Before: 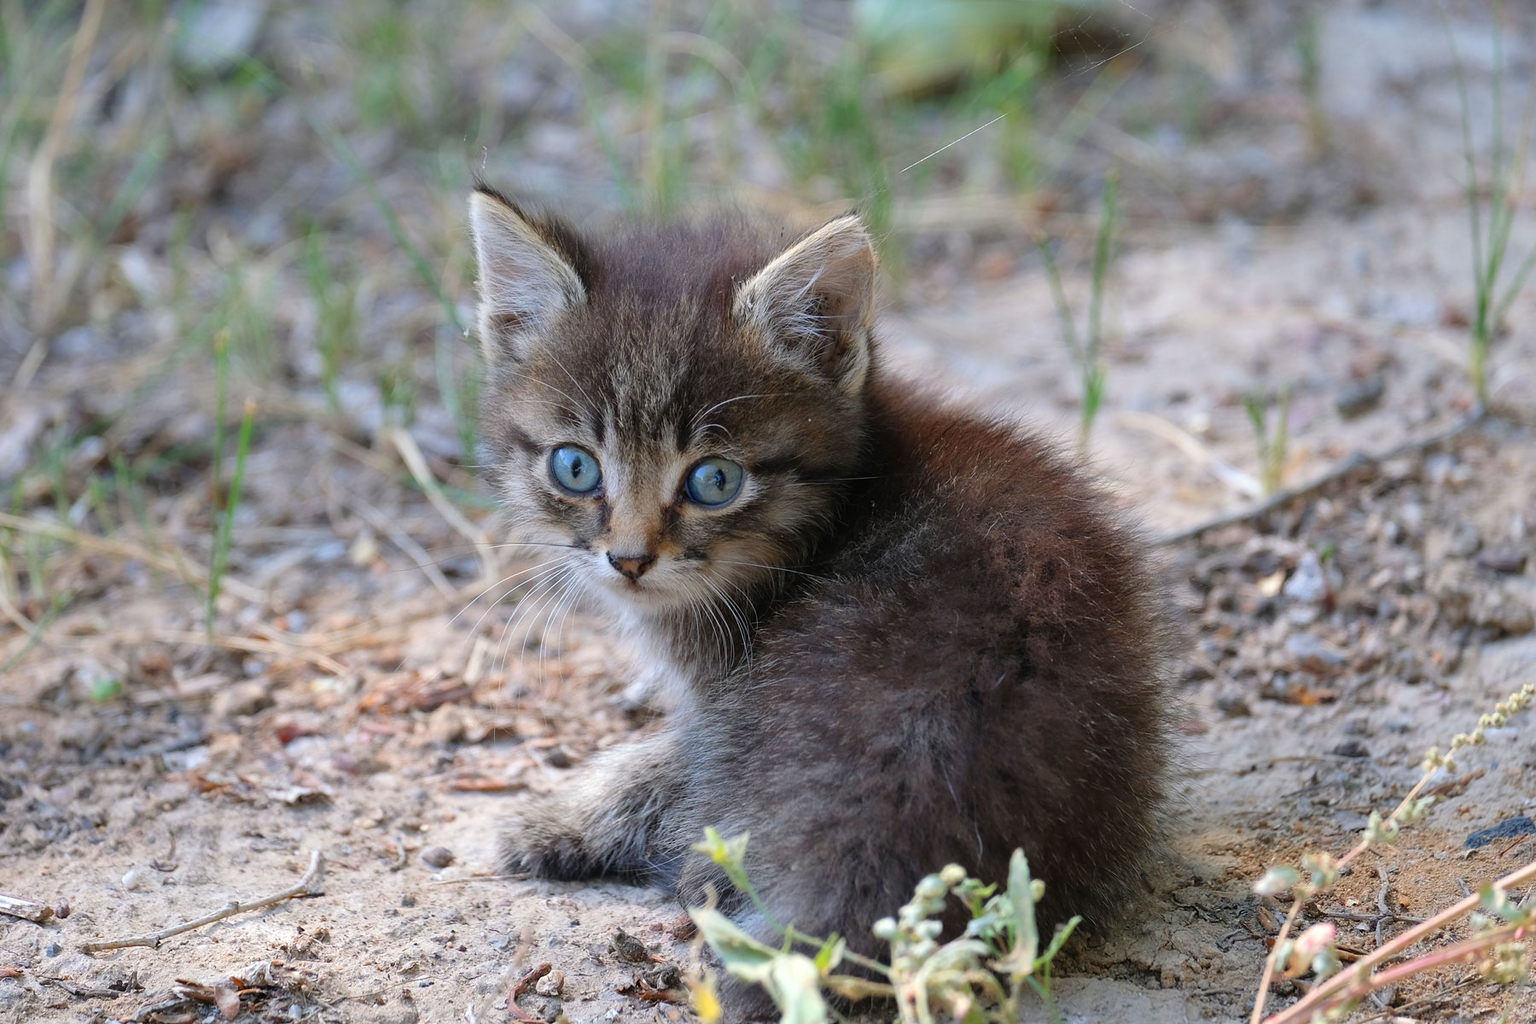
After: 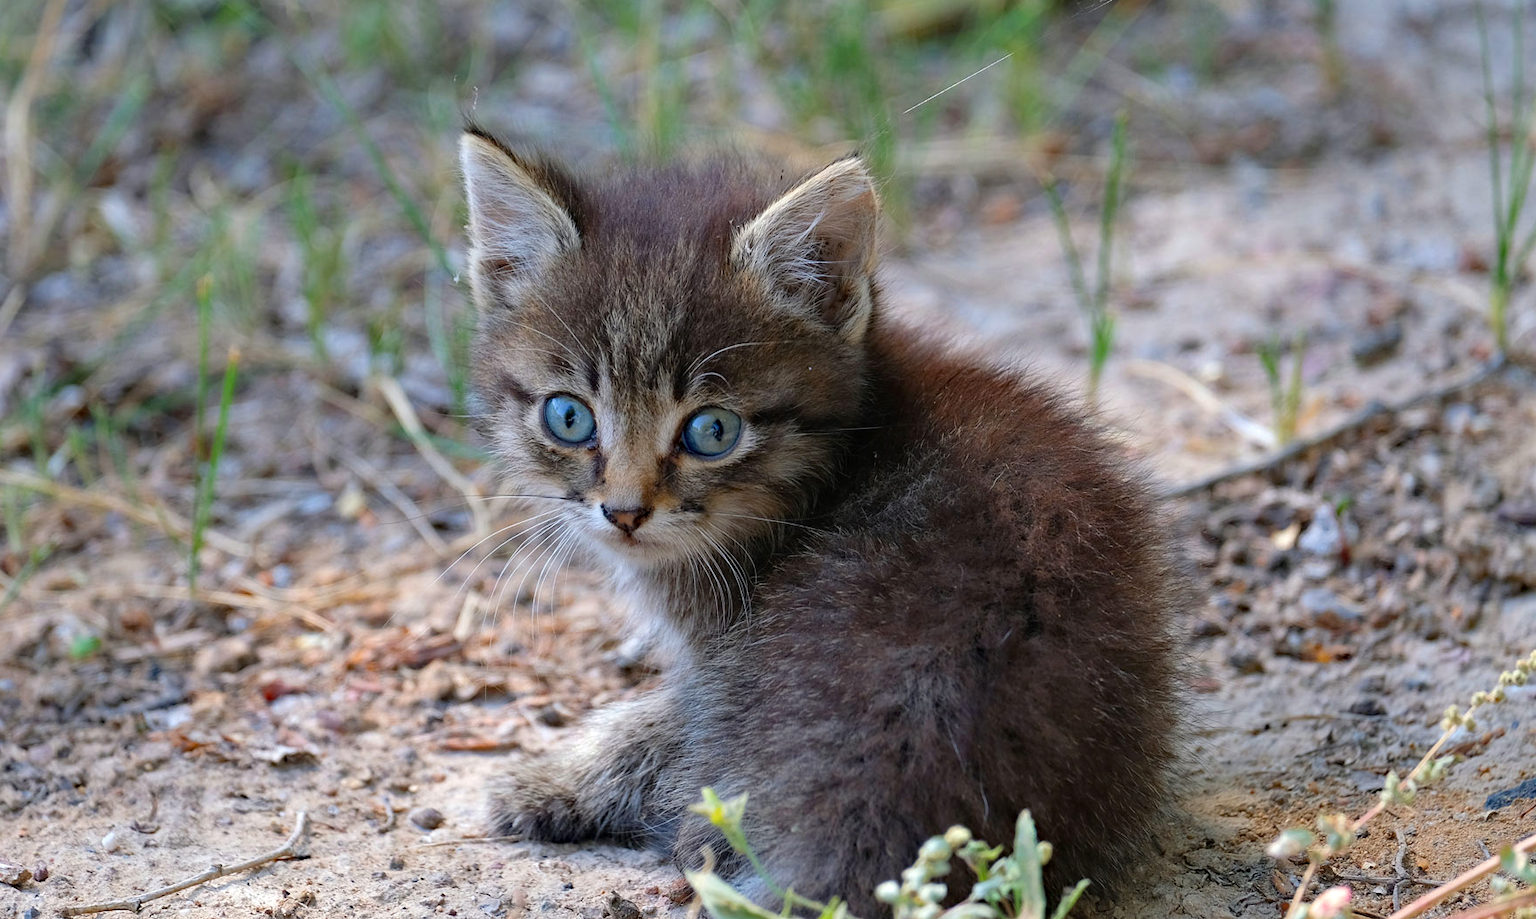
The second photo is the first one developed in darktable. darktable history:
crop: left 1.507%, top 6.147%, right 1.379%, bottom 6.637%
white balance: emerald 1
haze removal: strength 0.29, distance 0.25, compatibility mode true, adaptive false
